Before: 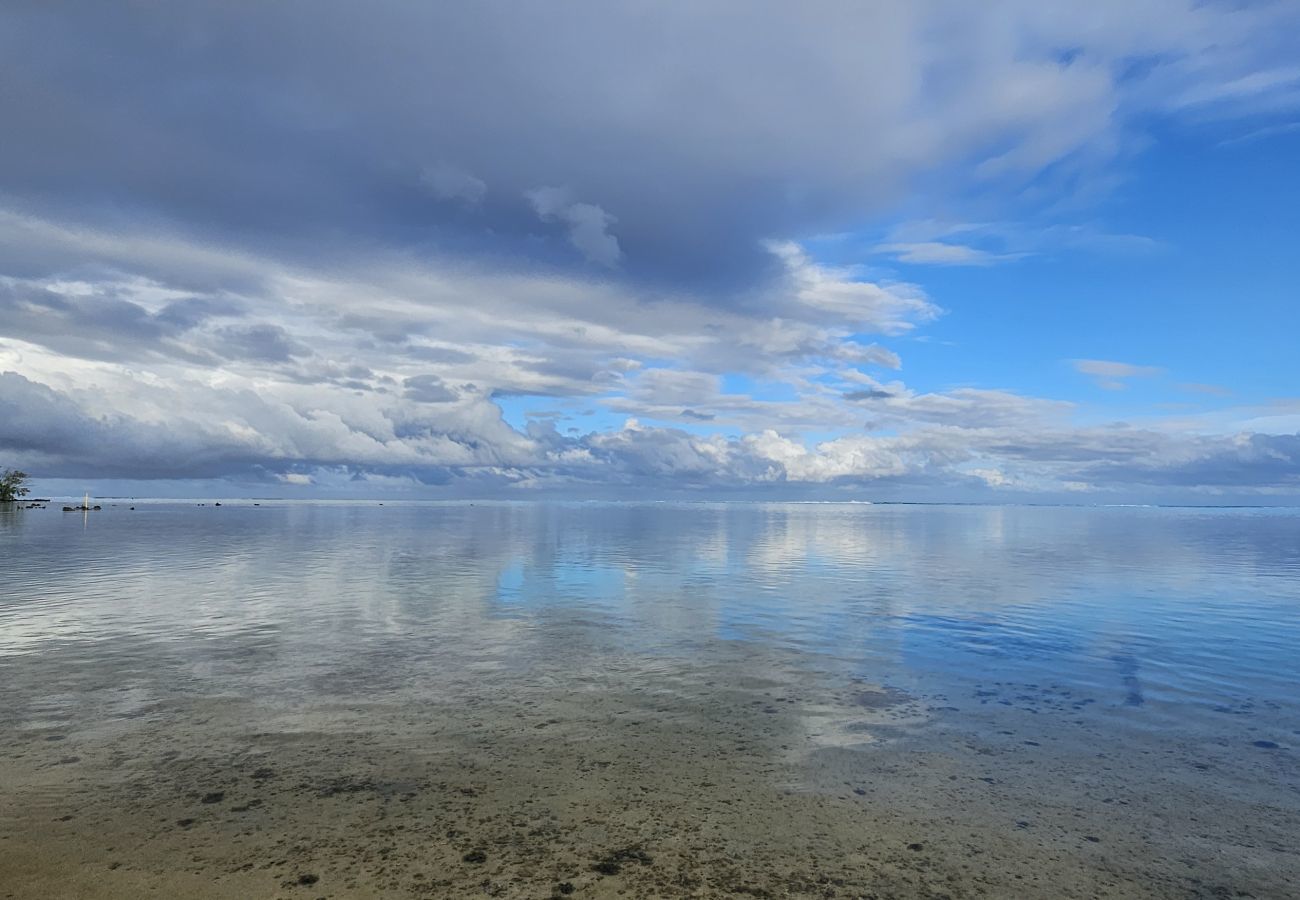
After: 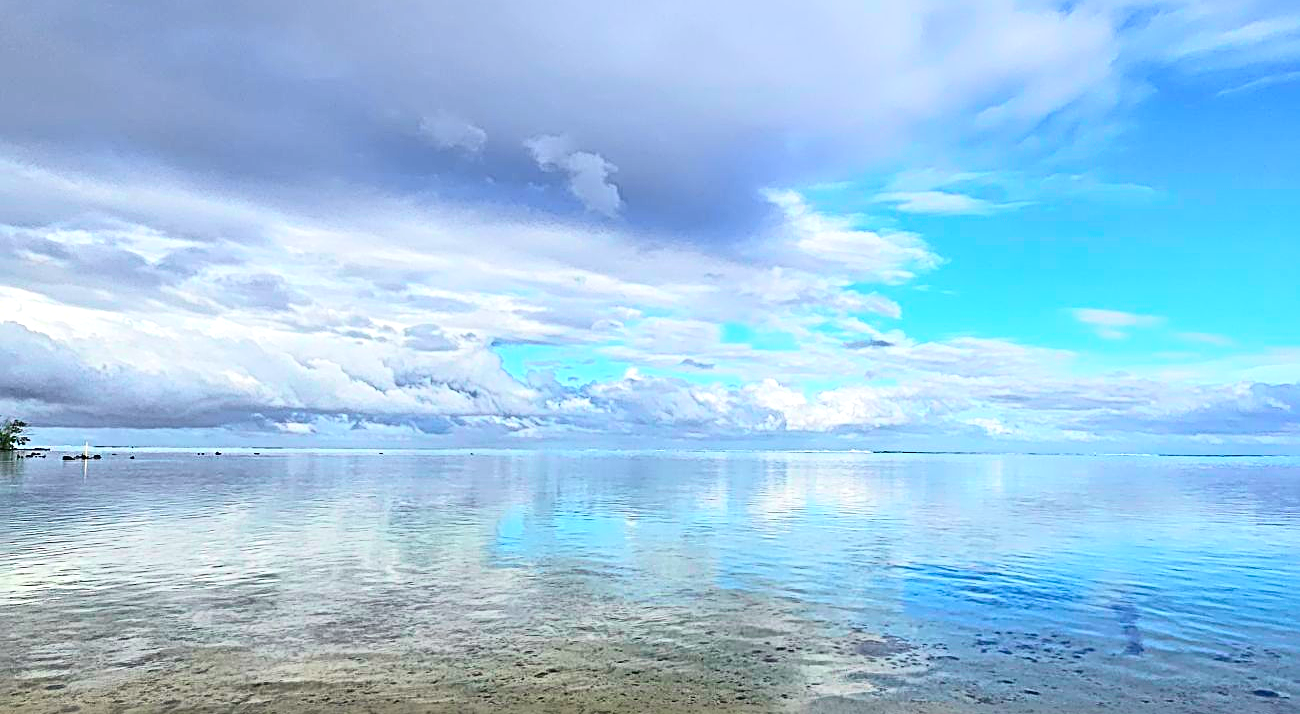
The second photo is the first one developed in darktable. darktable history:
sharpen: radius 3.69, amount 0.928
crop and rotate: top 5.667%, bottom 14.937%
exposure: exposure 0.574 EV, compensate highlight preservation false
tone curve: curves: ch0 [(0, 0.013) (0.054, 0.018) (0.205, 0.191) (0.289, 0.292) (0.39, 0.424) (0.493, 0.551) (0.647, 0.752) (0.796, 0.887) (1, 0.998)]; ch1 [(0, 0) (0.371, 0.339) (0.477, 0.452) (0.494, 0.495) (0.501, 0.501) (0.51, 0.516) (0.54, 0.557) (0.572, 0.605) (0.625, 0.687) (0.774, 0.841) (1, 1)]; ch2 [(0, 0) (0.32, 0.281) (0.403, 0.399) (0.441, 0.428) (0.47, 0.469) (0.498, 0.496) (0.524, 0.543) (0.551, 0.579) (0.633, 0.665) (0.7, 0.711) (1, 1)], color space Lab, independent channels, preserve colors none
